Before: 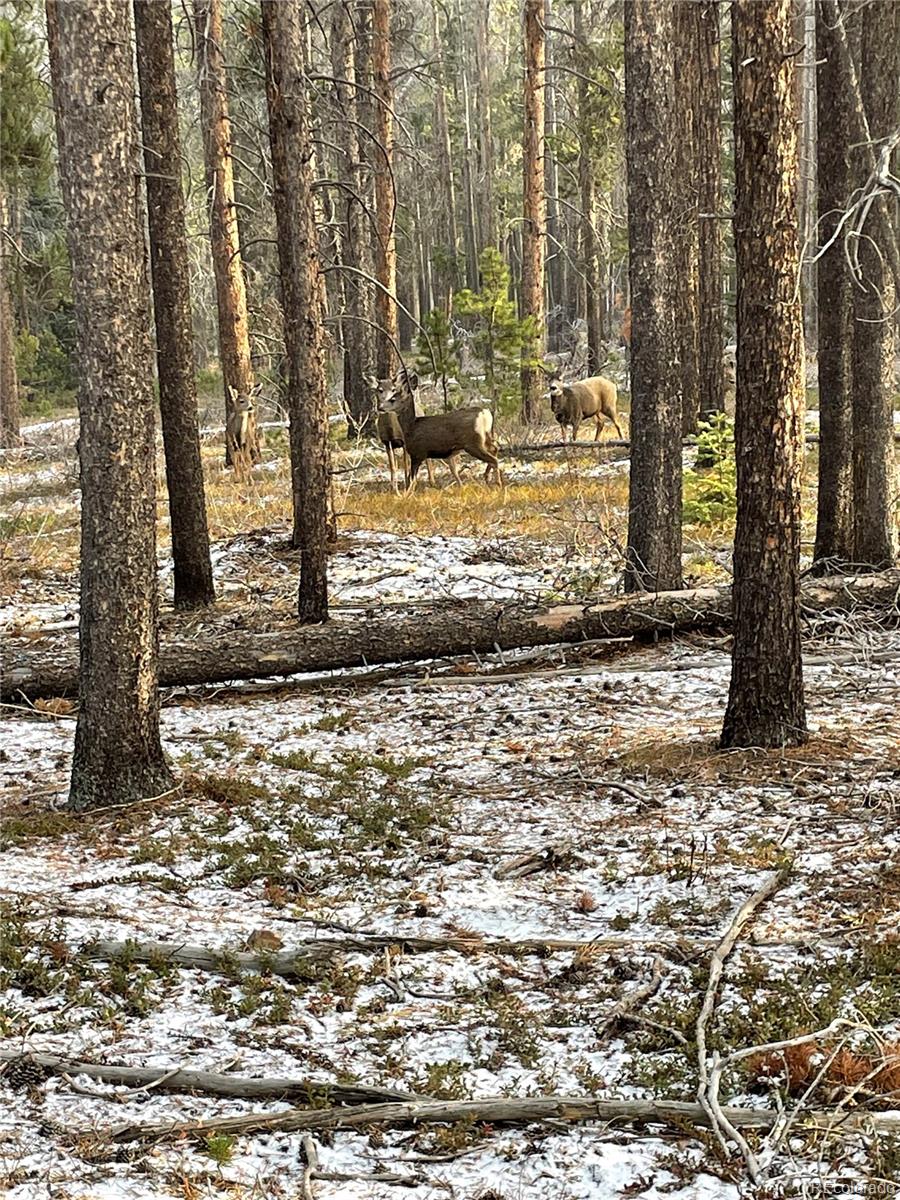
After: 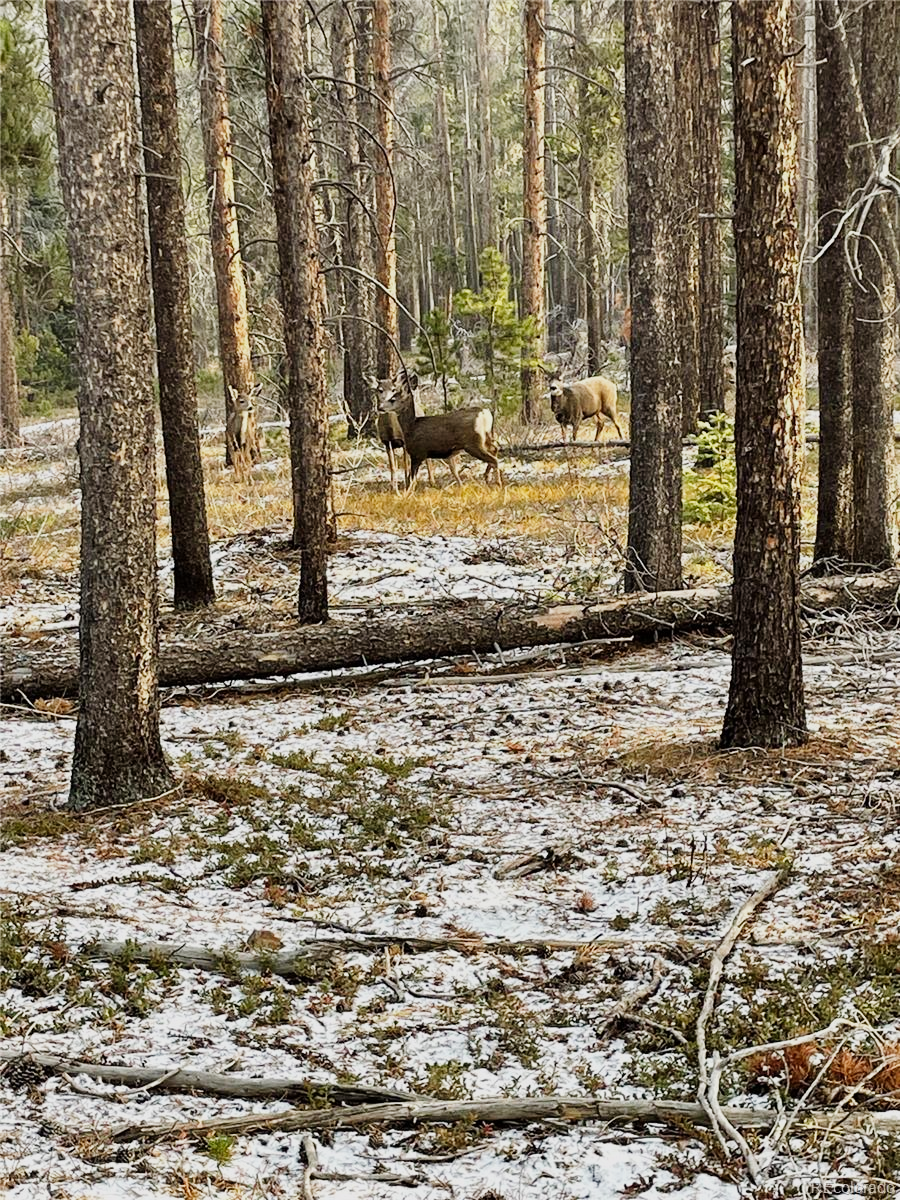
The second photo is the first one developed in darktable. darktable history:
tone curve: curves: ch0 [(0, 0) (0.091, 0.066) (0.184, 0.16) (0.491, 0.519) (0.748, 0.765) (1, 0.919)]; ch1 [(0, 0) (0.179, 0.173) (0.322, 0.32) (0.424, 0.424) (0.502, 0.504) (0.56, 0.578) (0.631, 0.675) (0.777, 0.806) (1, 1)]; ch2 [(0, 0) (0.434, 0.447) (0.483, 0.487) (0.547, 0.573) (0.676, 0.673) (1, 1)], preserve colors none
